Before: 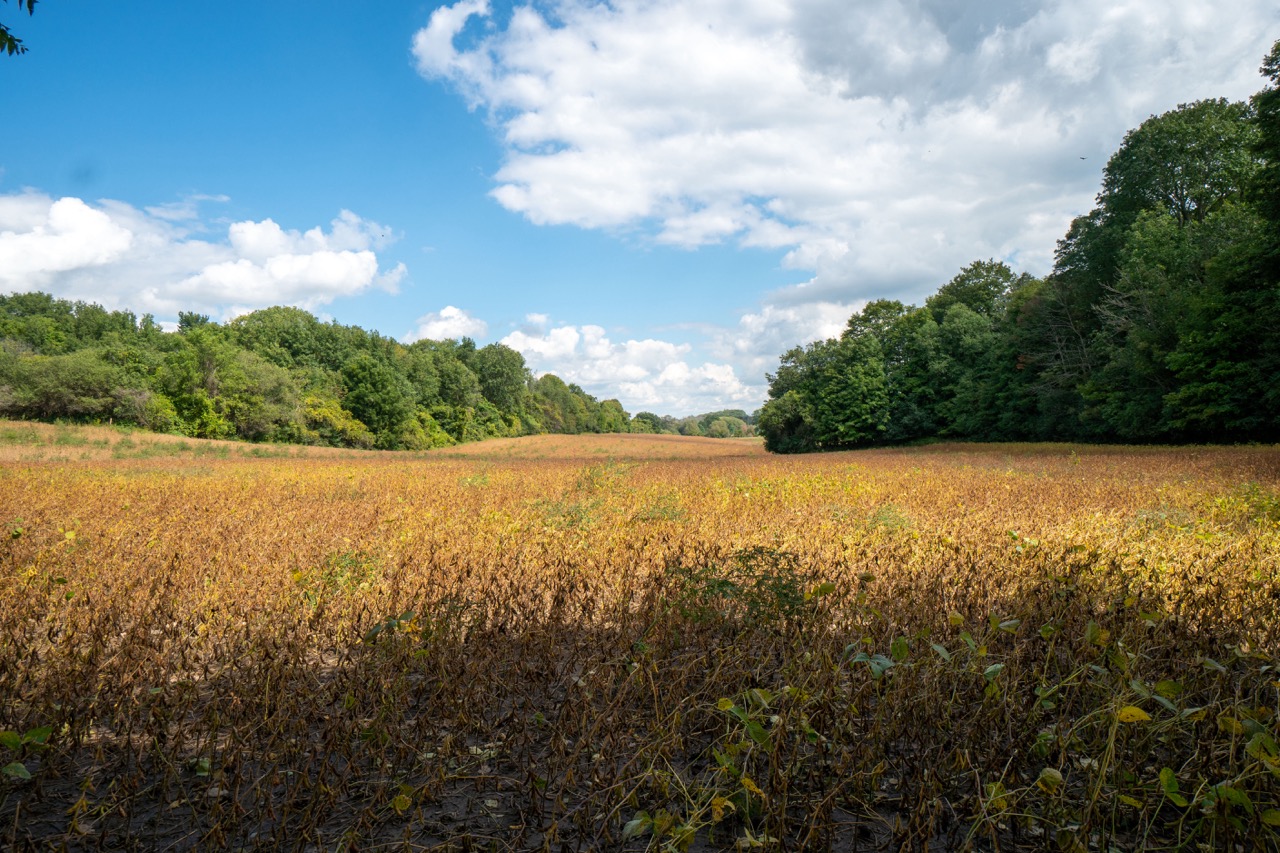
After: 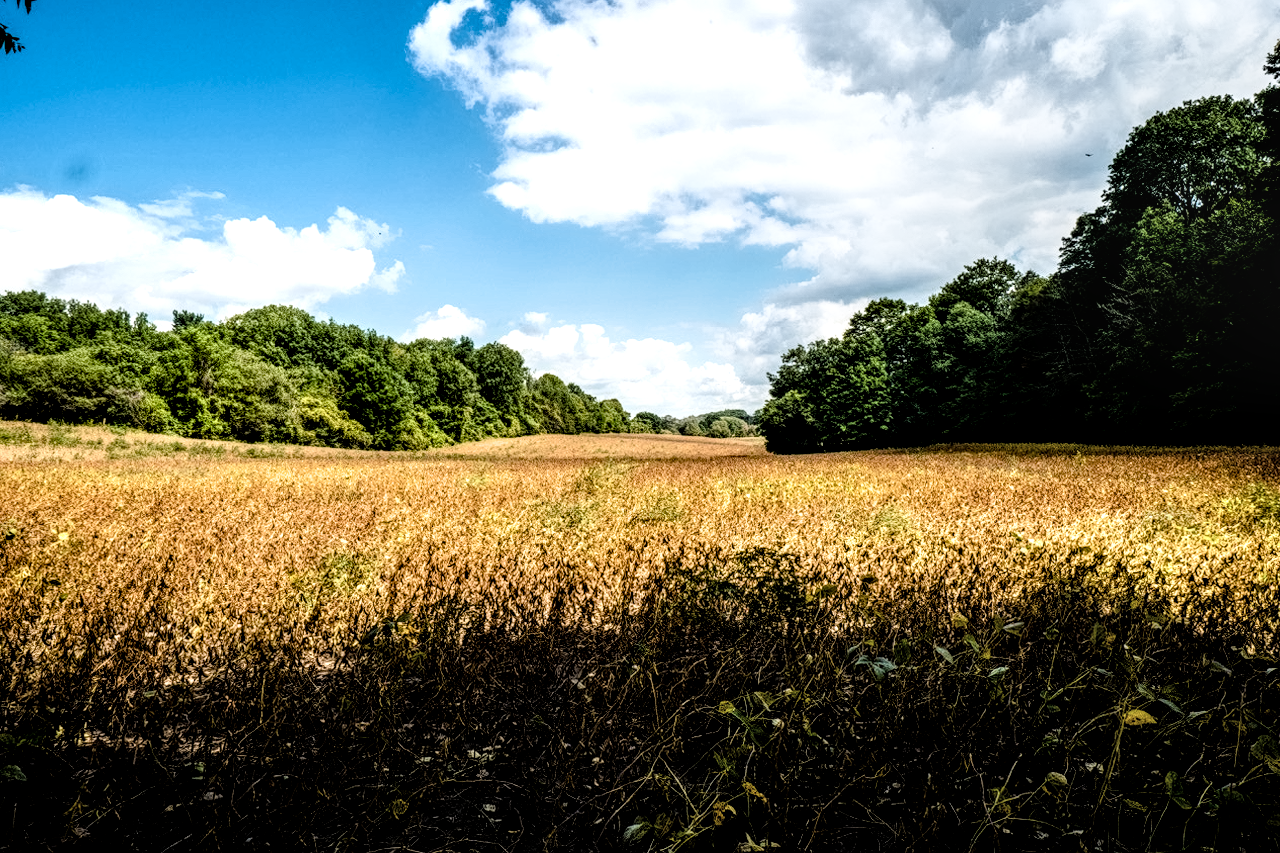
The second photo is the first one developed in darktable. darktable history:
chromatic aberrations: on, module defaults
color balance rgb "basic colorfulness: vibrant colors": perceptual saturation grading › global saturation 20%, perceptual saturation grading › highlights -25%, perceptual saturation grading › shadows 50%
denoise (profiled): preserve shadows 1.27, scattering 0.025, a [-1, 0, 0], compensate highlight preservation false
diffuse or sharpen: iterations 3, radius span 3, edge sensitivity 2.94, 1st order anisotropy 100%, 2nd order anisotropy 100%, 3rd order anisotropy 100%, 4th order anisotropy 100%, 1st order speed 0.65%, 2nd order speed -3.92%, 3rd order speed -25%, 4th order speed -5.39%
haze removal: compatibility mode true, adaptive false
highlight reconstruction: method segmentation based, iterations 1, diameter of reconstruction 64 px
hot pixels: on, module defaults
lens correction: correction method embedded metadata, scale 1, crop 1, focal 55, aperture 6.3, distance 10.01, camera "ILCE-7C", lens "FE 55mm F1.8 ZA"
filmic rgb: black relative exposure -3.75 EV, white relative exposure 2.4 EV, dynamic range scaling -50%, hardness 3.42, latitude 30%, contrast 1.8
local contrast: detail 160%
